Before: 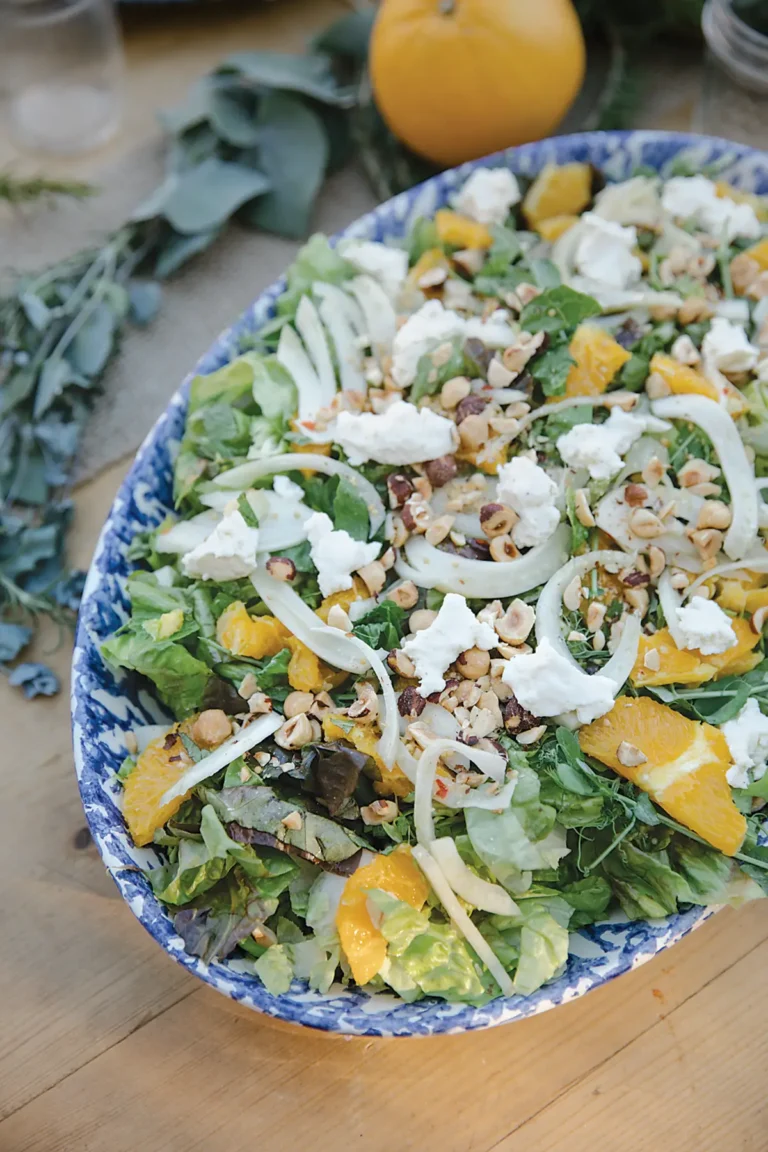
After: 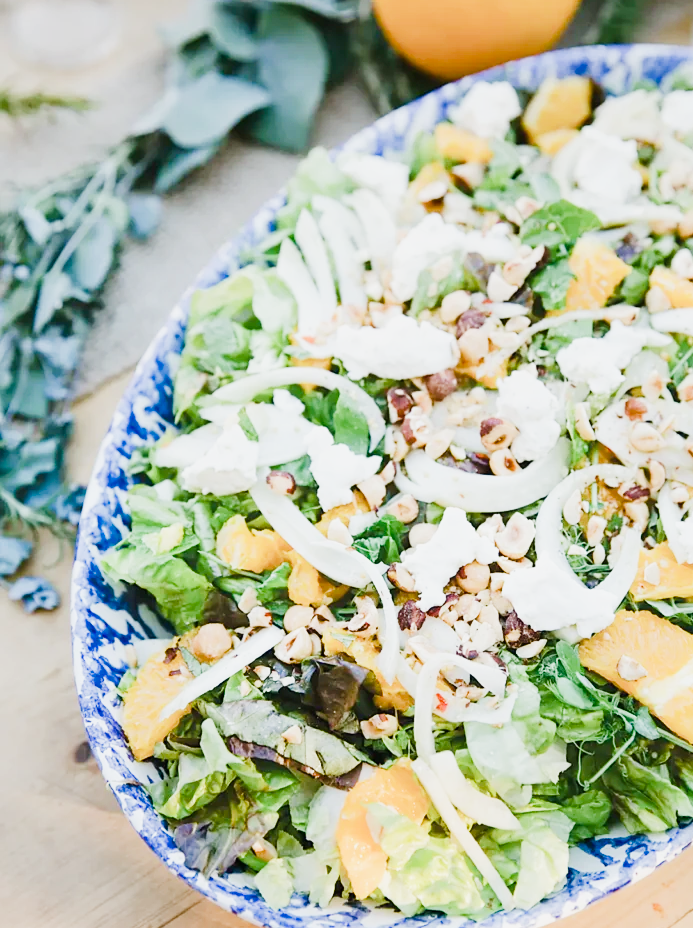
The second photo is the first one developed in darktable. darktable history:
color balance rgb: linear chroma grading › shadows 32%, linear chroma grading › global chroma -2%, linear chroma grading › mid-tones 4%, perceptual saturation grading › global saturation -2%, perceptual saturation grading › highlights -8%, perceptual saturation grading › mid-tones 8%, perceptual saturation grading › shadows 4%, perceptual brilliance grading › highlights 8%, perceptual brilliance grading › mid-tones 4%, perceptual brilliance grading › shadows 2%, global vibrance 16%, saturation formula JzAzBz (2021)
sigmoid: on, module defaults
crop: top 7.49%, right 9.717%, bottom 11.943%
exposure: black level correction 0, exposure 1.1 EV, compensate exposure bias true, compensate highlight preservation false
